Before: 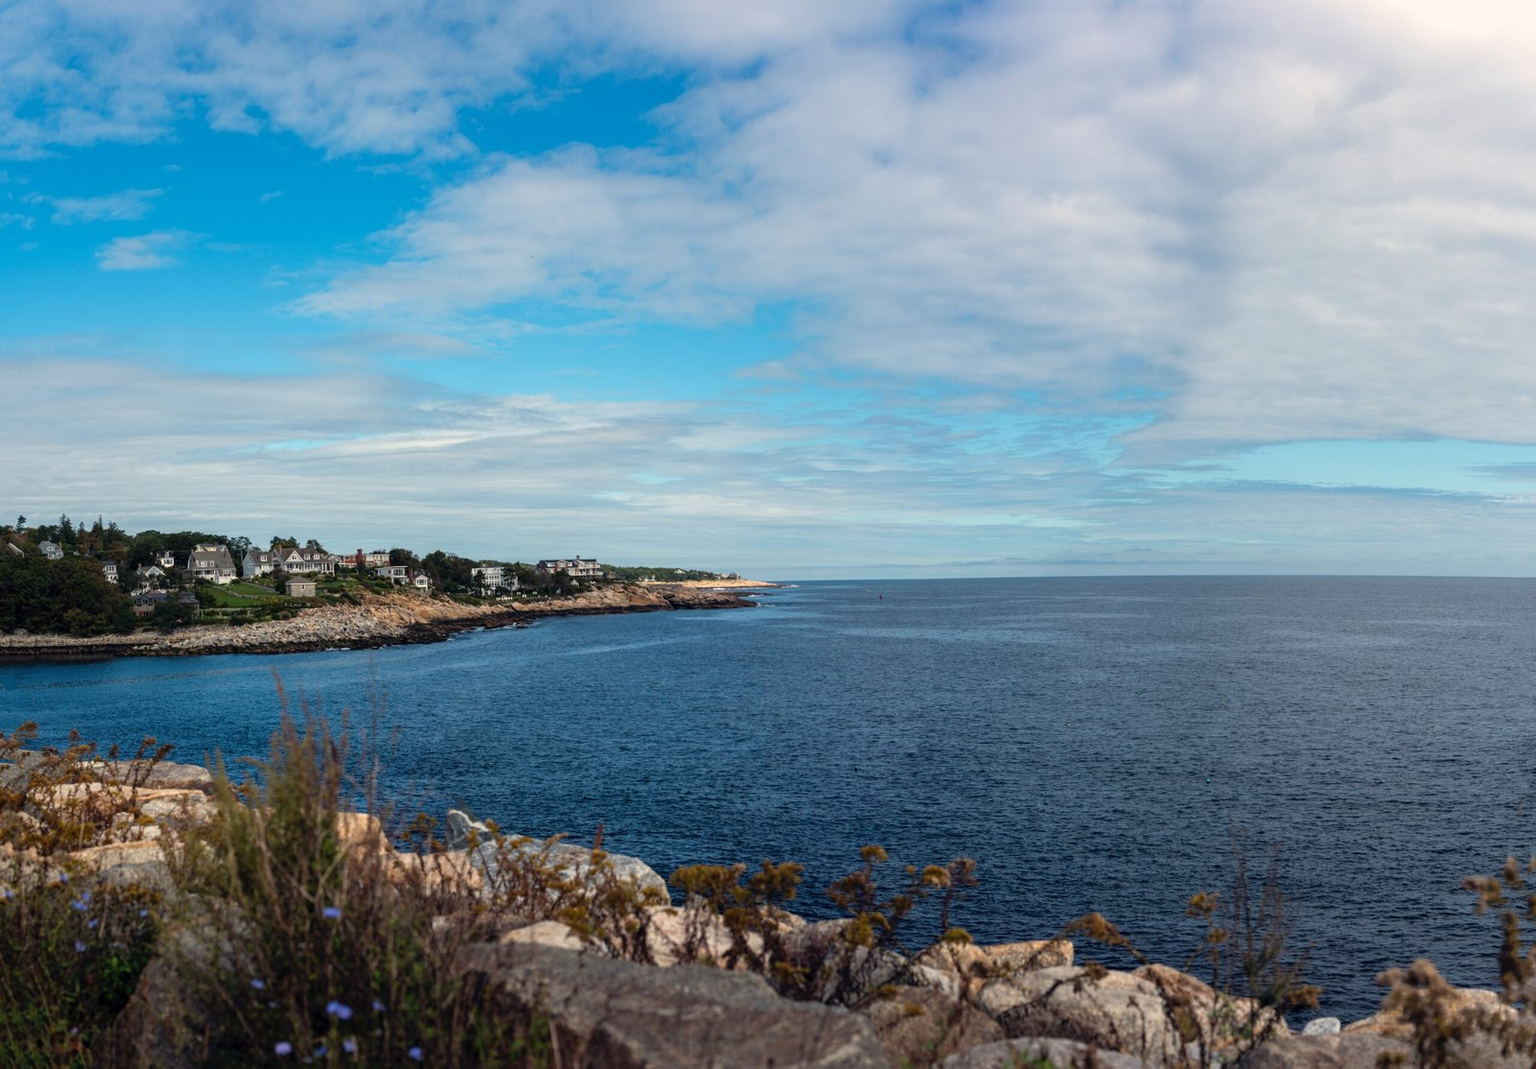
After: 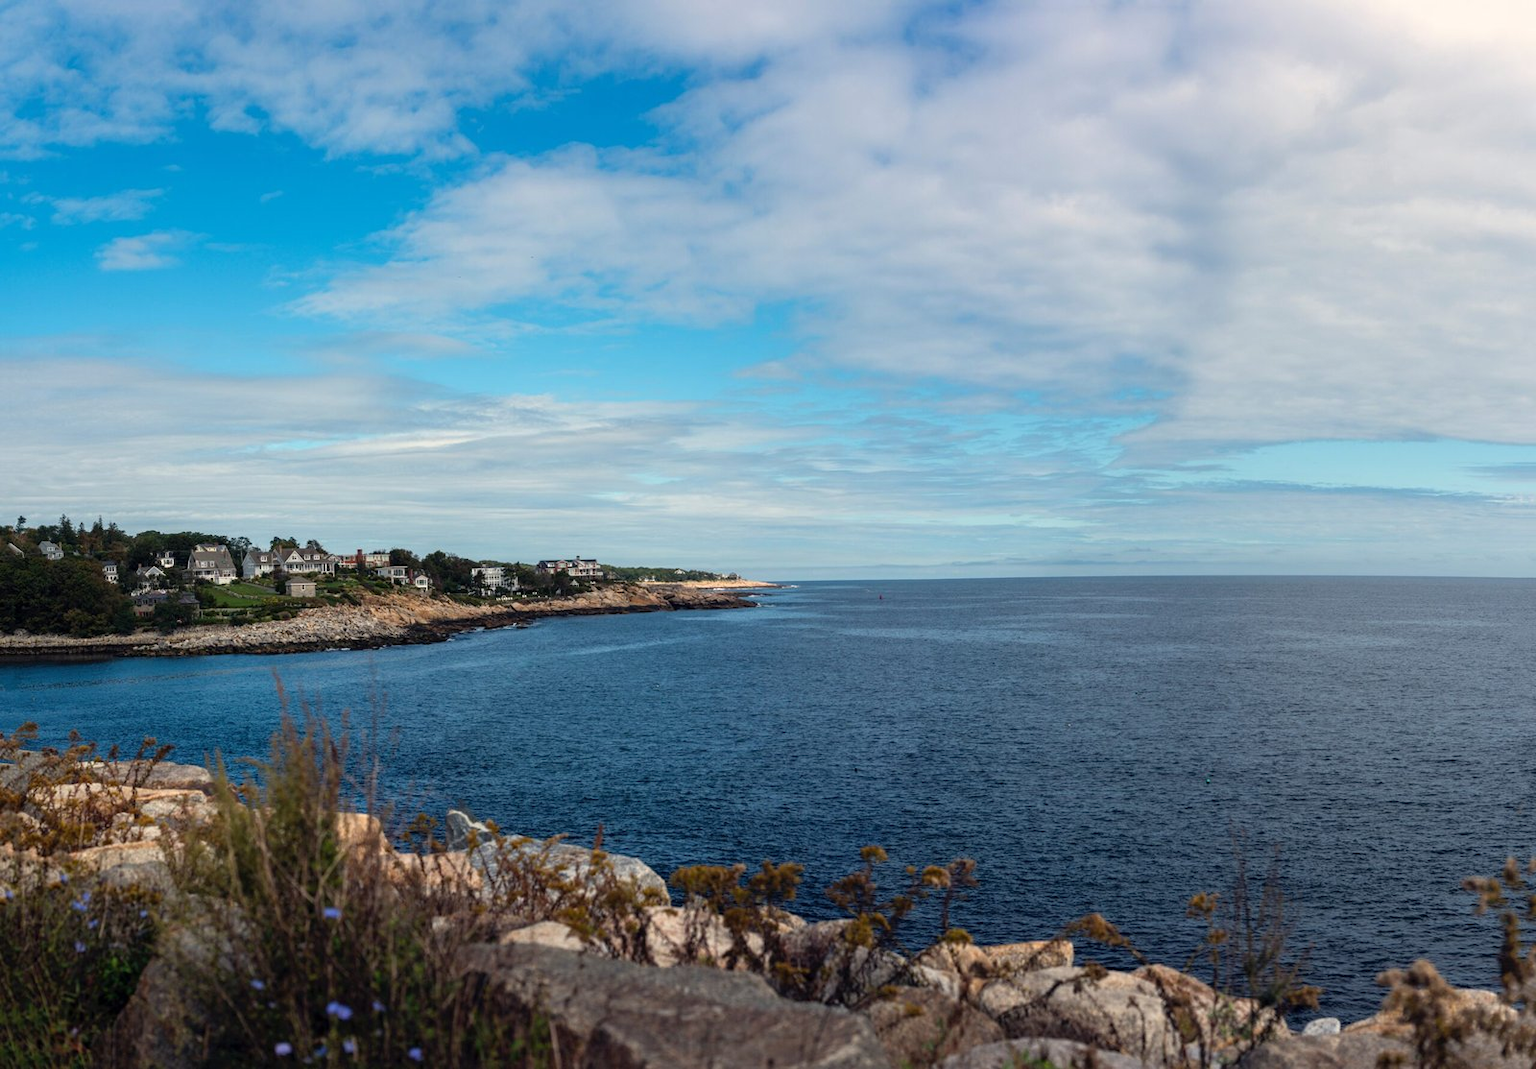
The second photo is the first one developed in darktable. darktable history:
base curve: curves: ch0 [(0, 0) (0.989, 0.992)], preserve colors none
tone equalizer: on, module defaults
